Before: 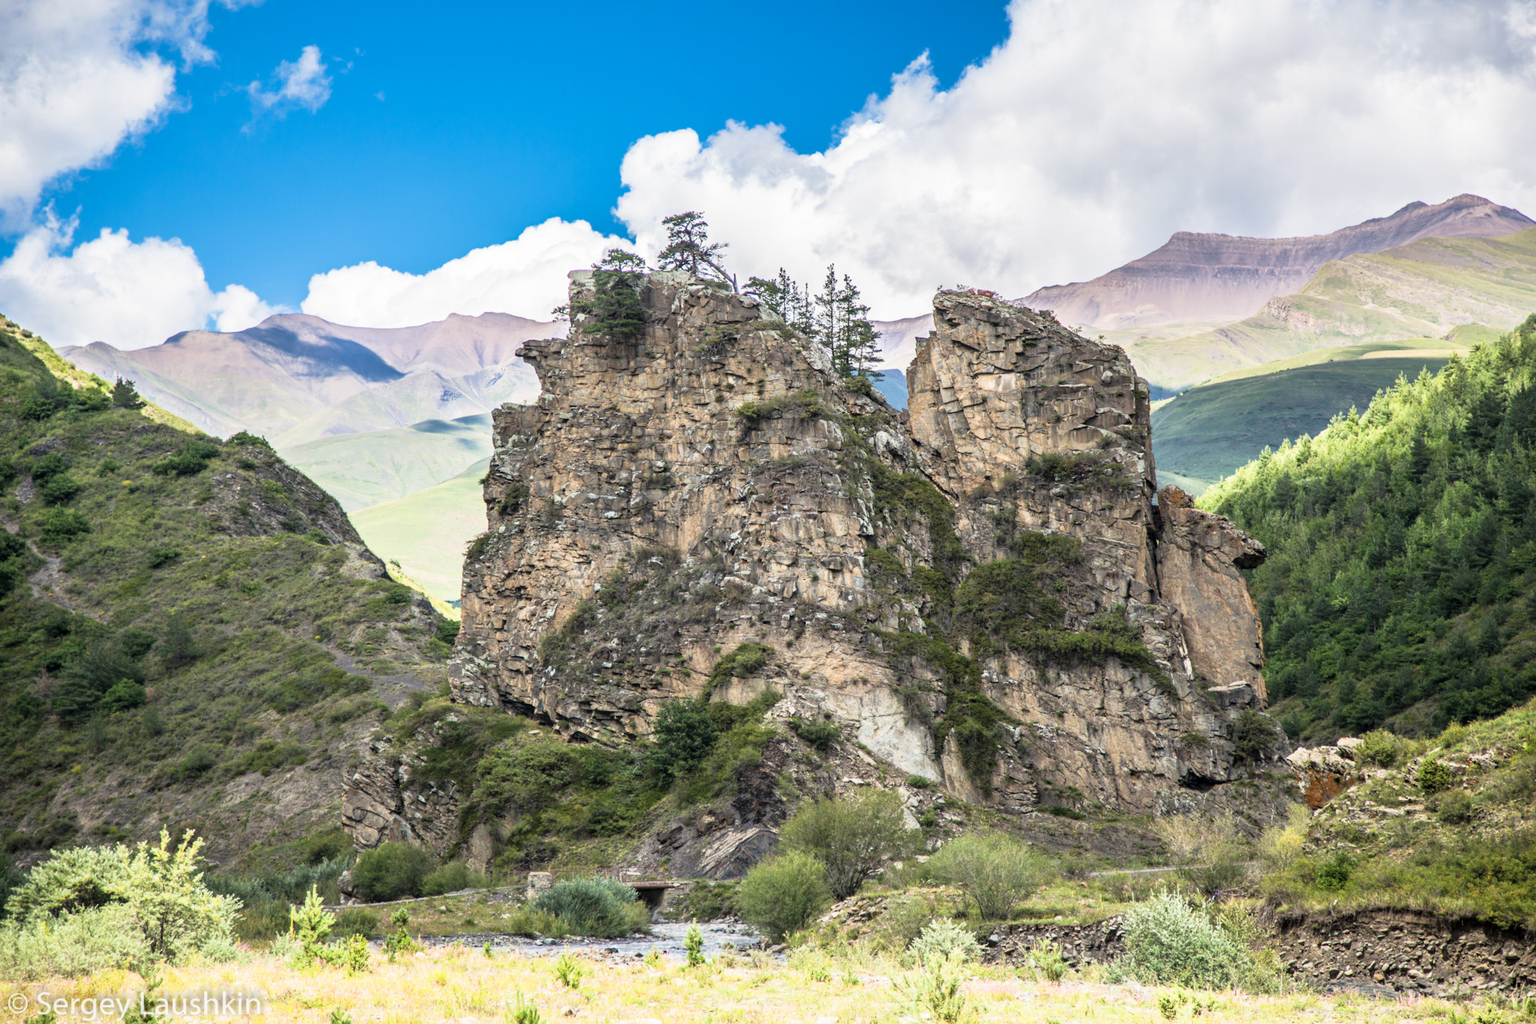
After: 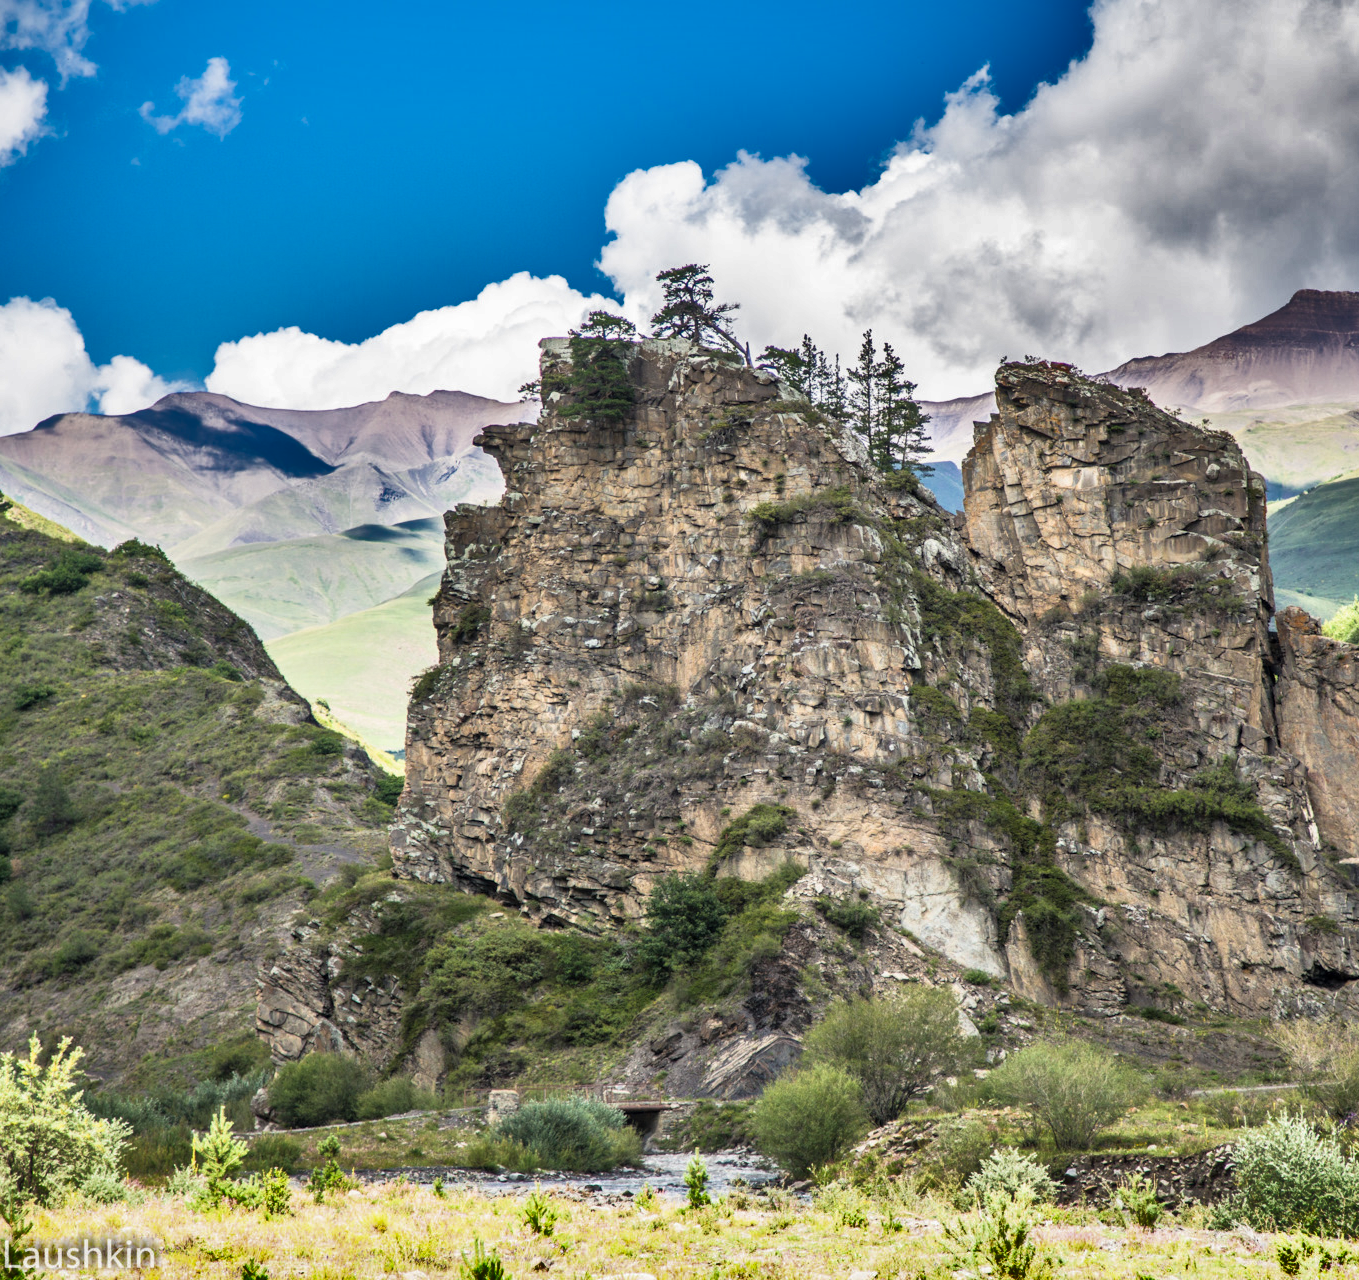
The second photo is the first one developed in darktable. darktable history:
shadows and highlights: shadows 20.96, highlights -82.99, soften with gaussian
crop and rotate: left 8.95%, right 20.262%
tone equalizer: smoothing diameter 2.21%, edges refinement/feathering 18.18, mask exposure compensation -1.57 EV, filter diffusion 5
